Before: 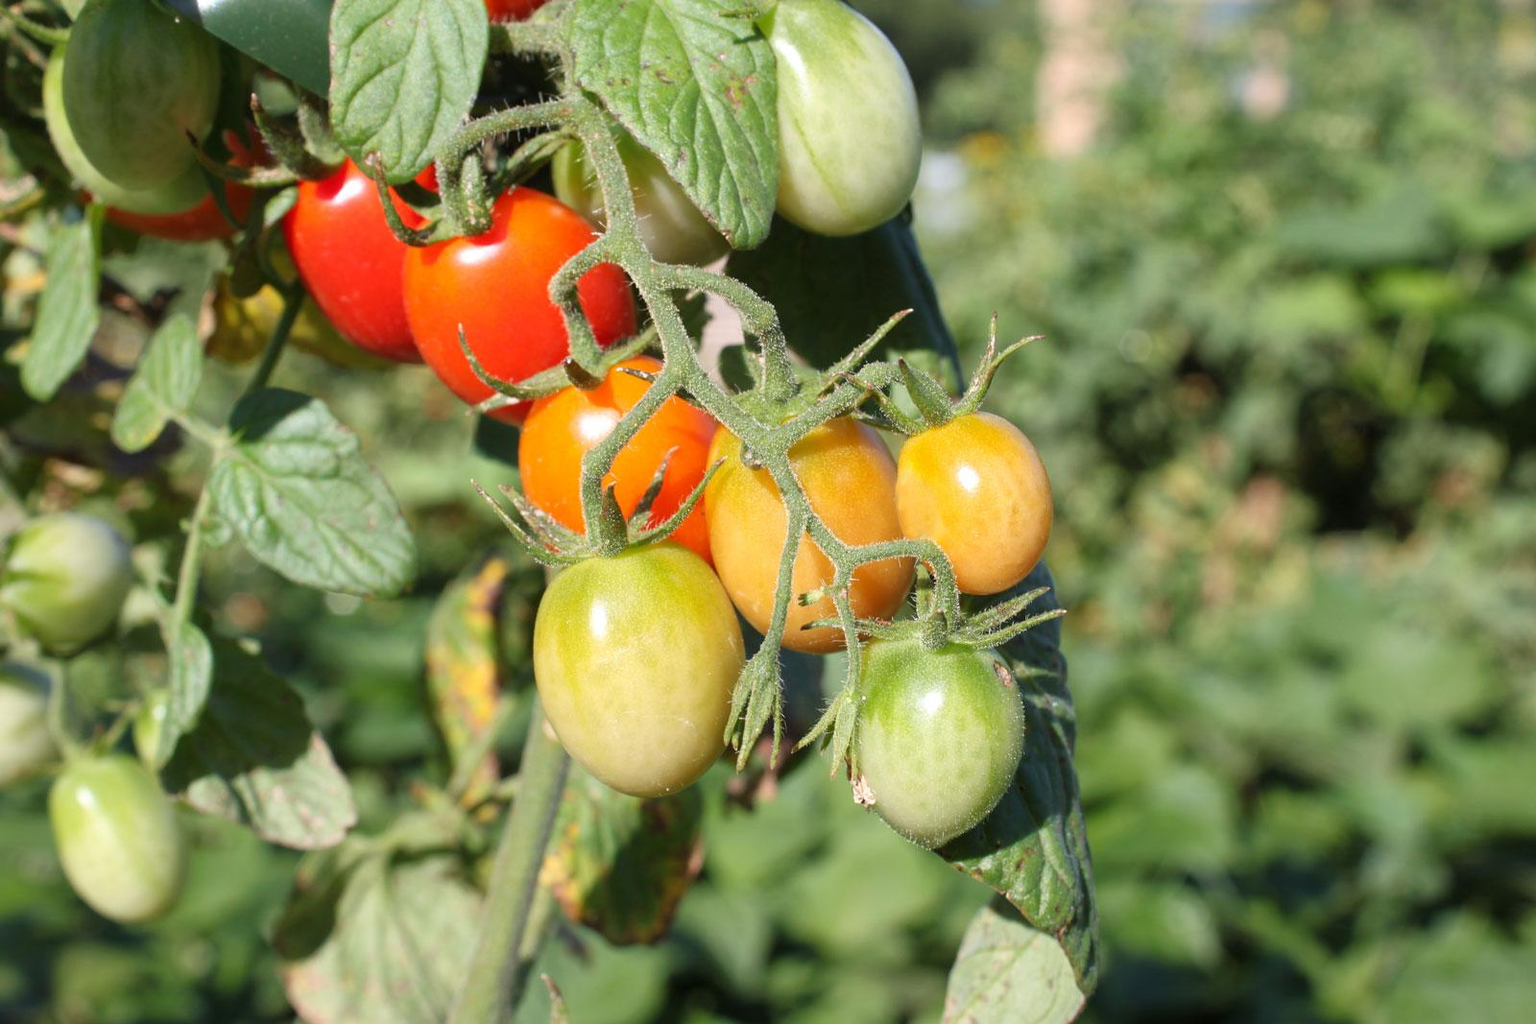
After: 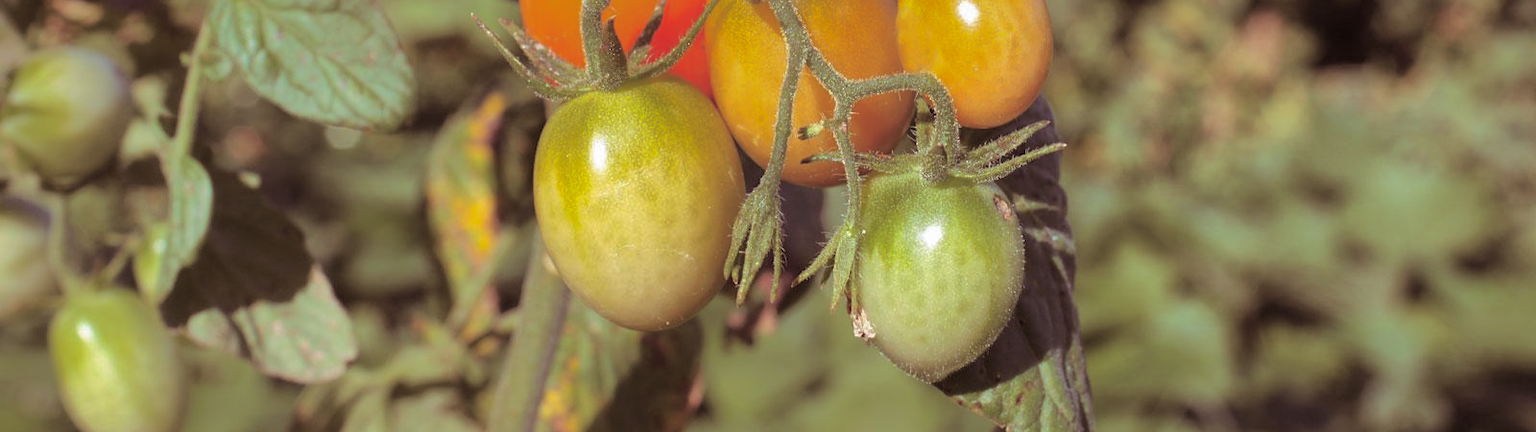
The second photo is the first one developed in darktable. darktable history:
crop: top 45.551%, bottom 12.262%
base curve: curves: ch0 [(0, 0) (0.472, 0.508) (1, 1)]
split-toning: shadows › saturation 0.41, highlights › saturation 0, compress 33.55%
shadows and highlights: shadows 38.43, highlights -74.54
